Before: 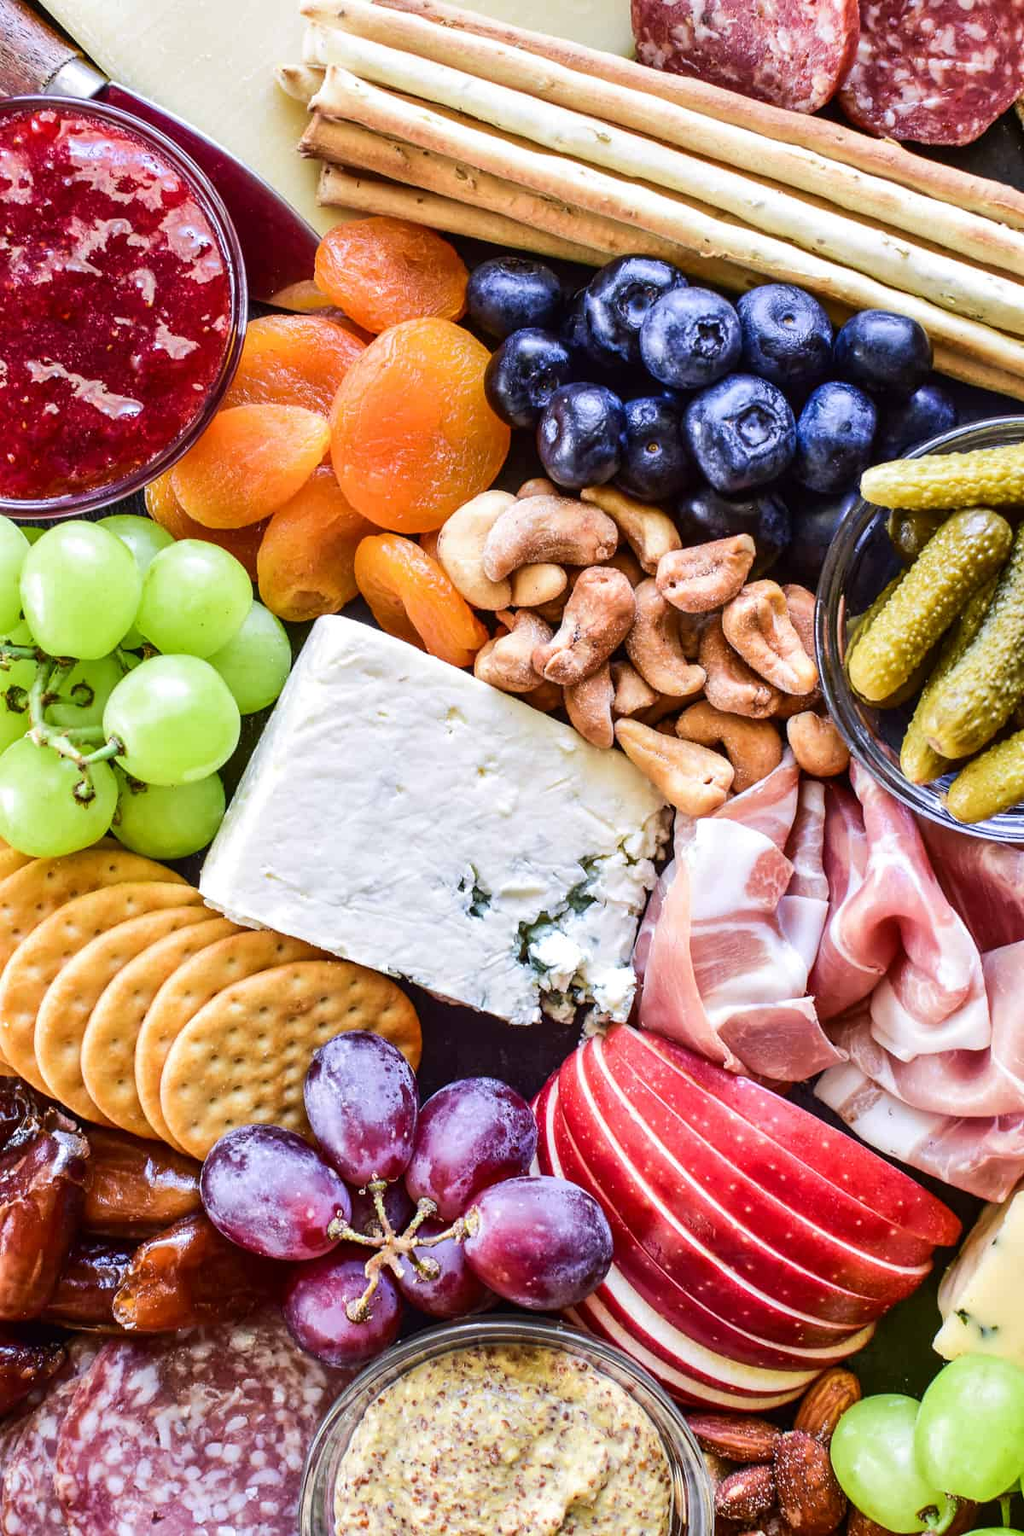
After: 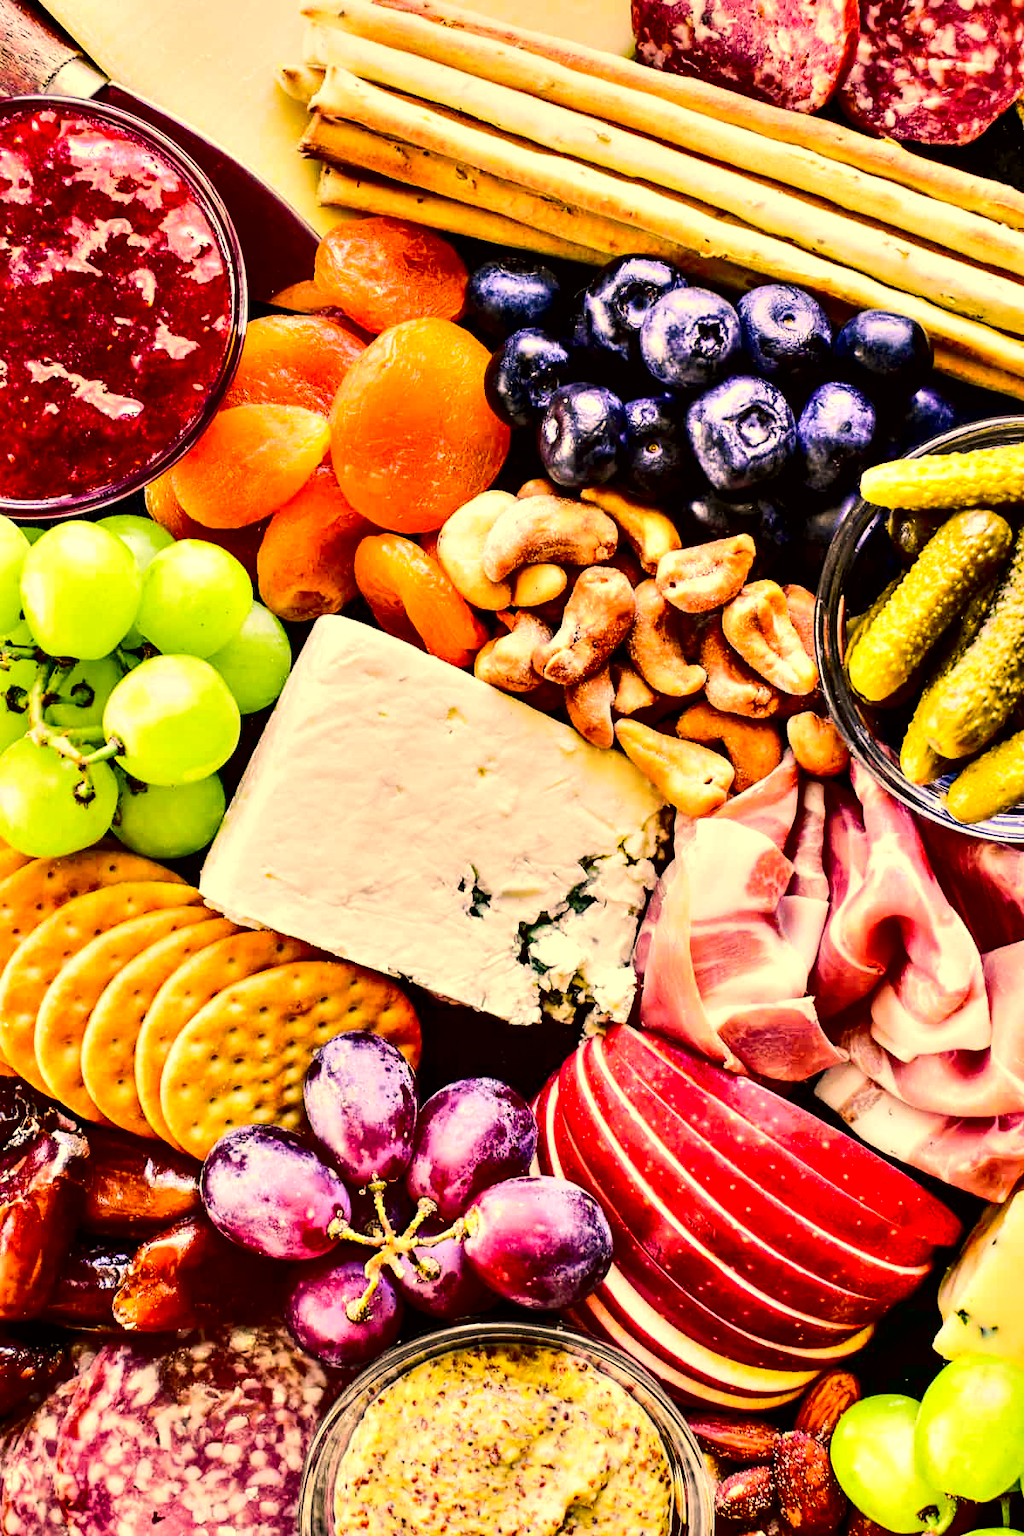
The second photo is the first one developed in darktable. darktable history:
tone curve: curves: ch0 [(0, 0) (0.071, 0.047) (0.266, 0.26) (0.483, 0.554) (0.753, 0.811) (1, 0.983)]; ch1 [(0, 0) (0.346, 0.307) (0.408, 0.369) (0.463, 0.443) (0.482, 0.493) (0.502, 0.5) (0.517, 0.502) (0.55, 0.548) (0.597, 0.624) (0.651, 0.698) (1, 1)]; ch2 [(0, 0) (0.346, 0.34) (0.434, 0.46) (0.485, 0.494) (0.5, 0.494) (0.517, 0.506) (0.535, 0.529) (0.583, 0.611) (0.625, 0.666) (1, 1)], color space Lab, independent channels, preserve colors none
color correction: highlights a* 18.62, highlights b* 36.07, shadows a* 1.24, shadows b* 5.85, saturation 1.02
exposure: exposure 0.018 EV, compensate highlight preservation false
contrast equalizer: octaves 7, y [[0.6 ×6], [0.55 ×6], [0 ×6], [0 ×6], [0 ×6]]
